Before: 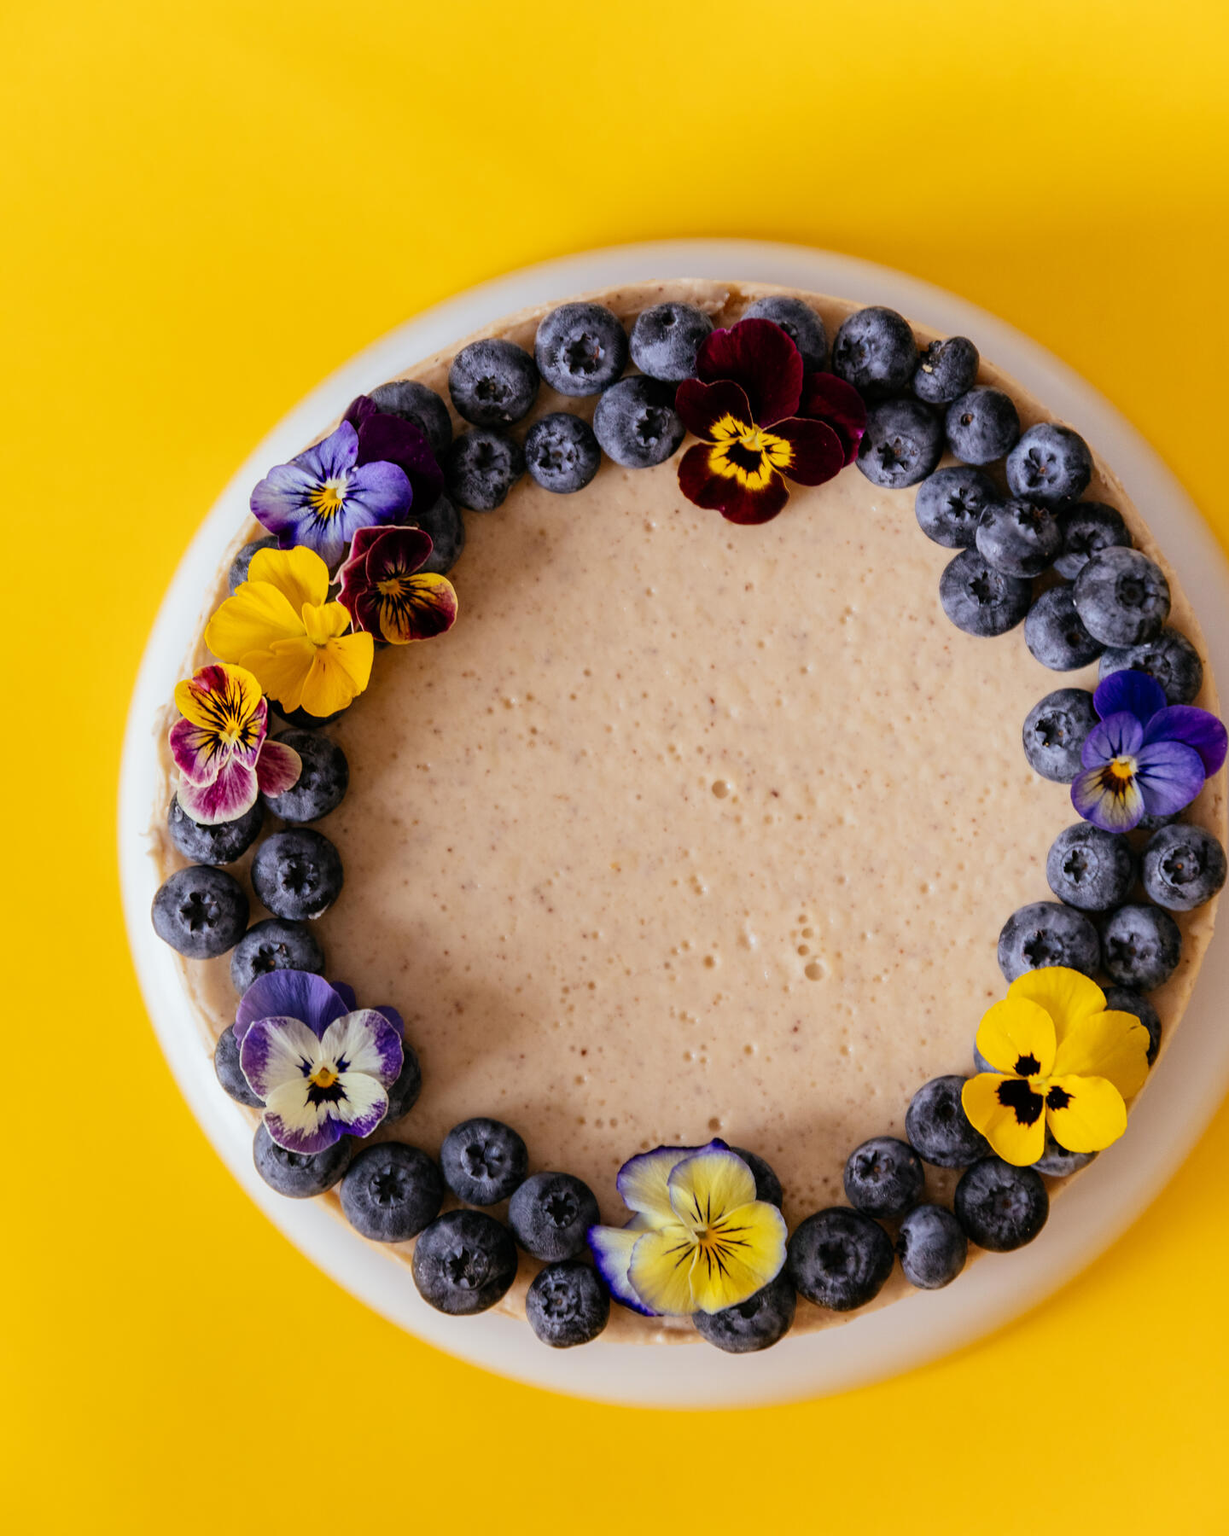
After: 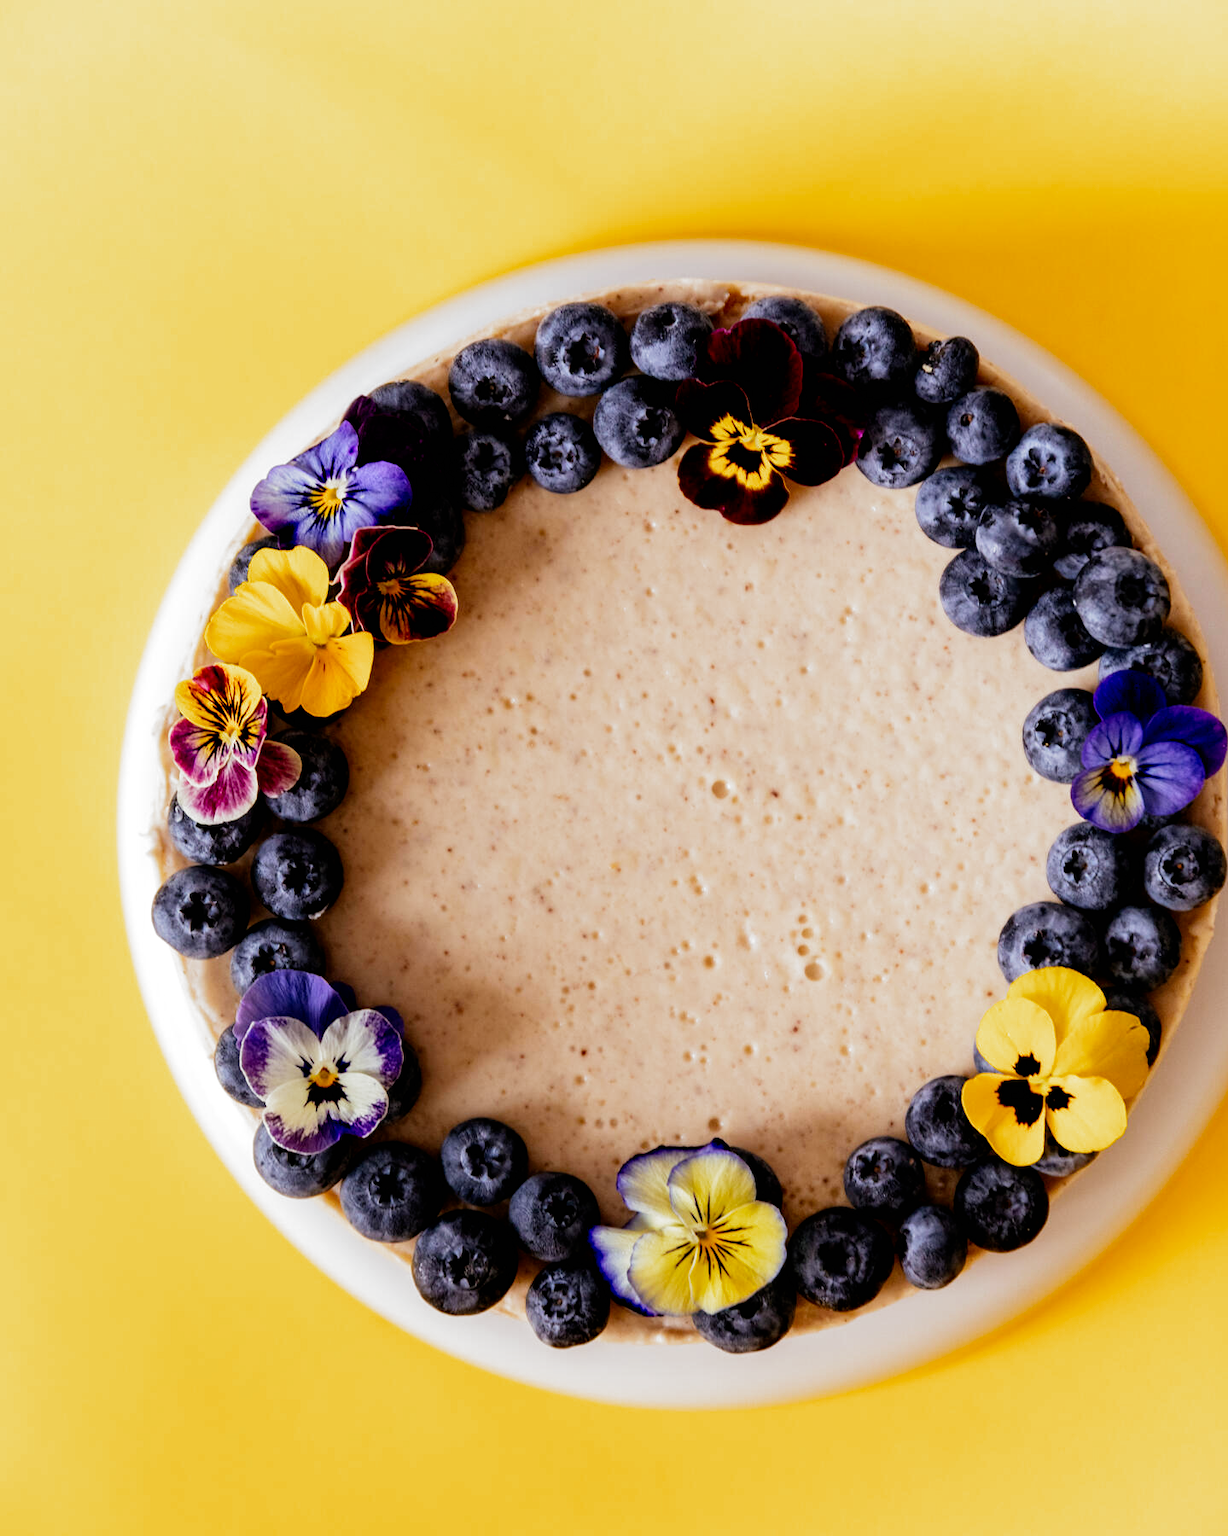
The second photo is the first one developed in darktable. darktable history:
filmic rgb: black relative exposure -8.2 EV, white relative exposure 2.2 EV, threshold 3 EV, hardness 7.11, latitude 75%, contrast 1.325, highlights saturation mix -2%, shadows ↔ highlights balance 30%, preserve chrominance no, color science v5 (2021), contrast in shadows safe, contrast in highlights safe, enable highlight reconstruction true
color balance: mode lift, gamma, gain (sRGB)
